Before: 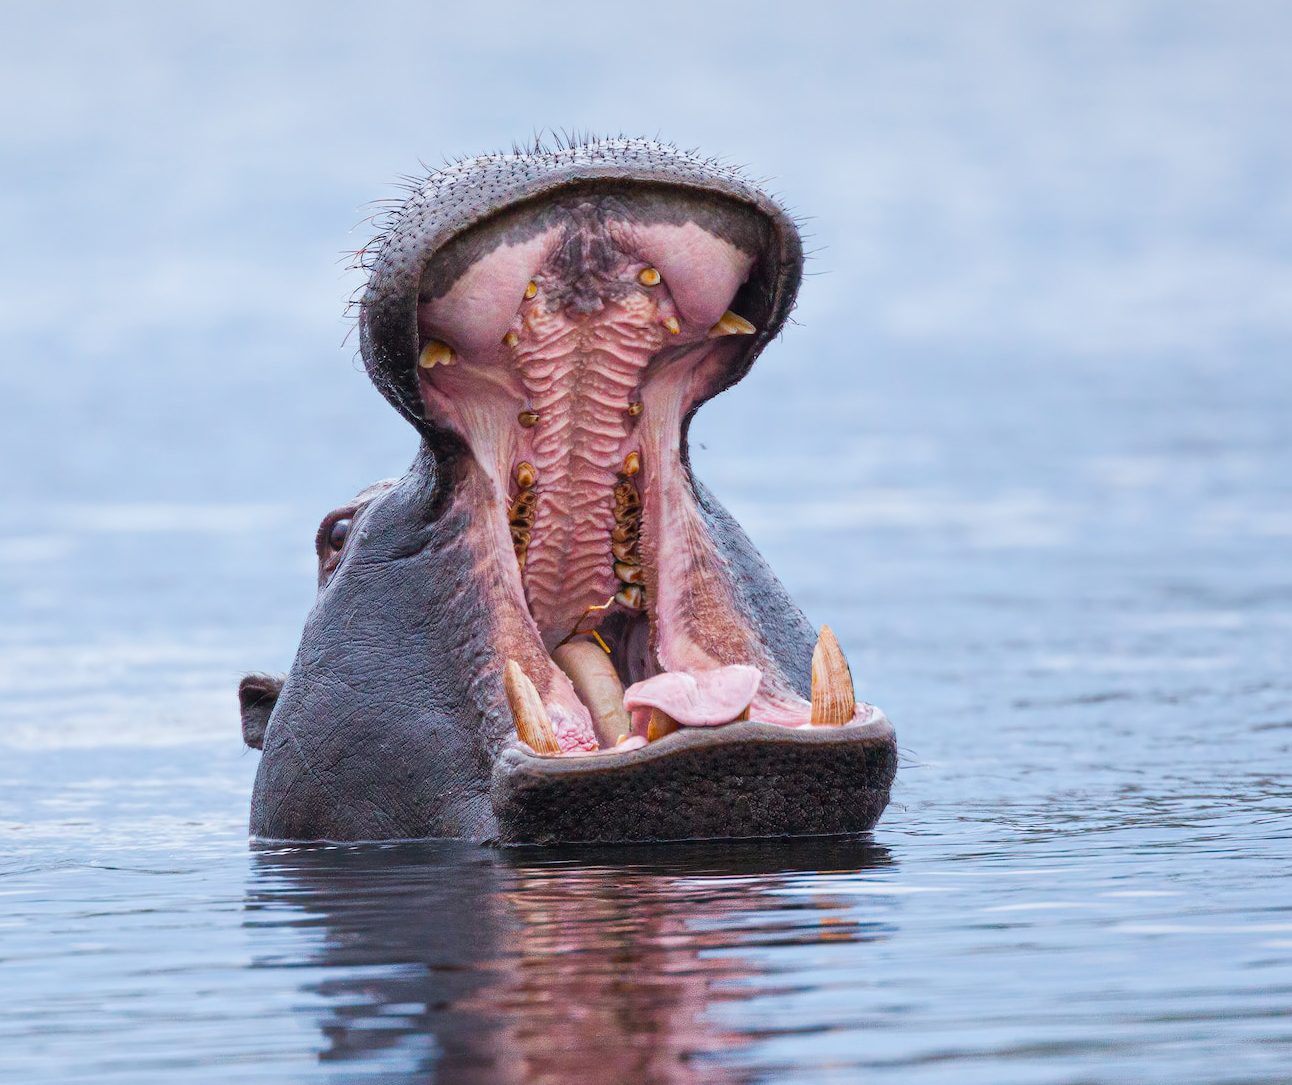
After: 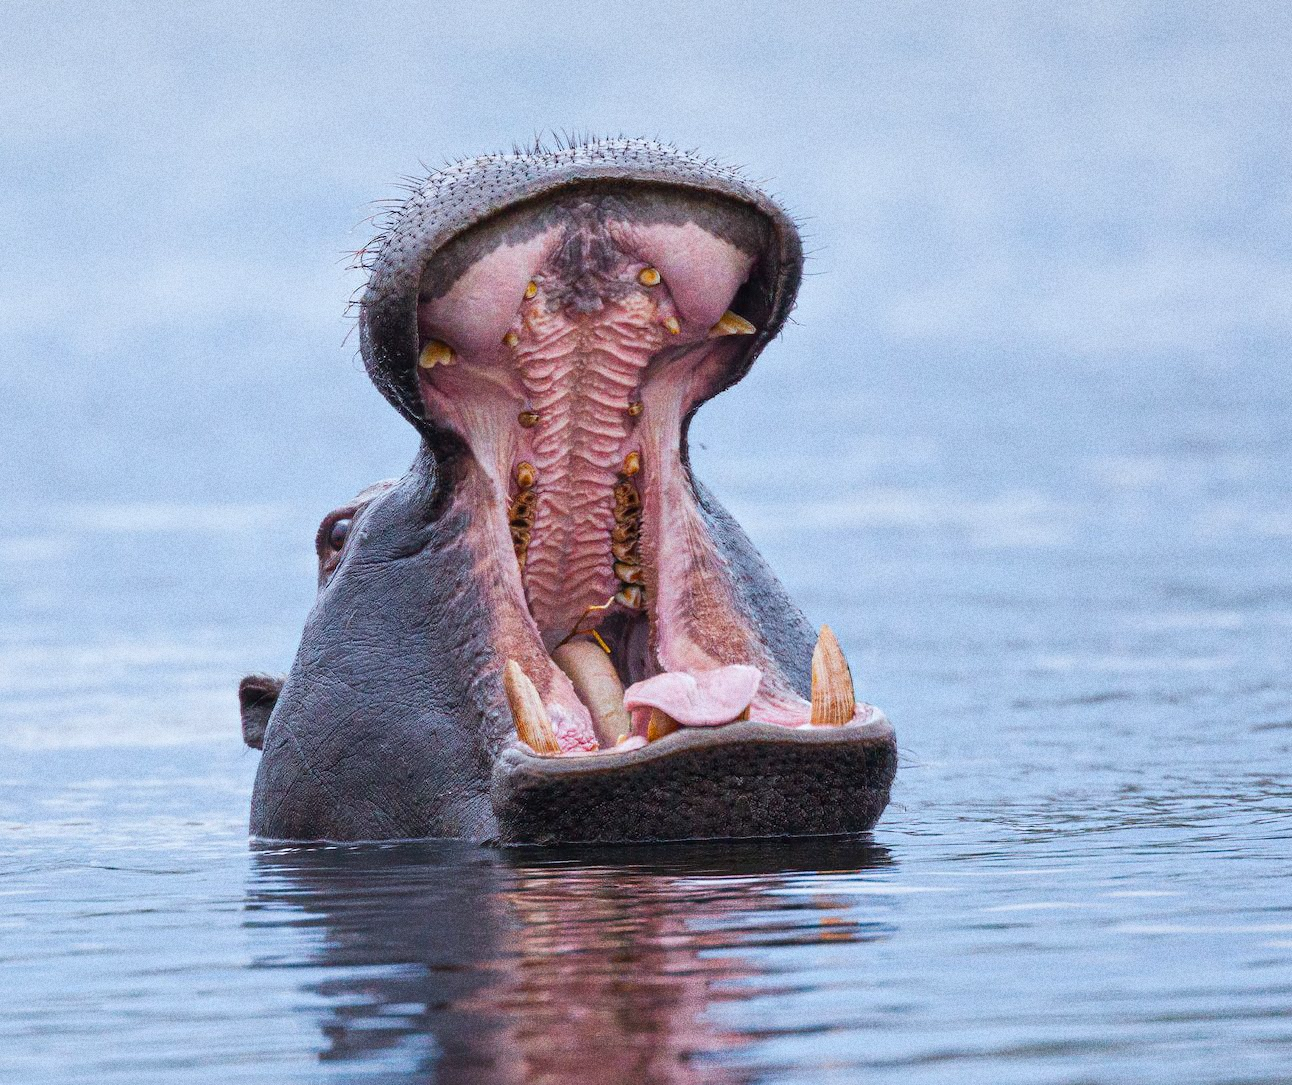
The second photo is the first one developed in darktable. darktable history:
exposure: exposure -0.041 EV, compensate highlight preservation false
tone equalizer: on, module defaults
white balance: red 0.982, blue 1.018
grain: coarseness 11.82 ISO, strength 36.67%, mid-tones bias 74.17%
